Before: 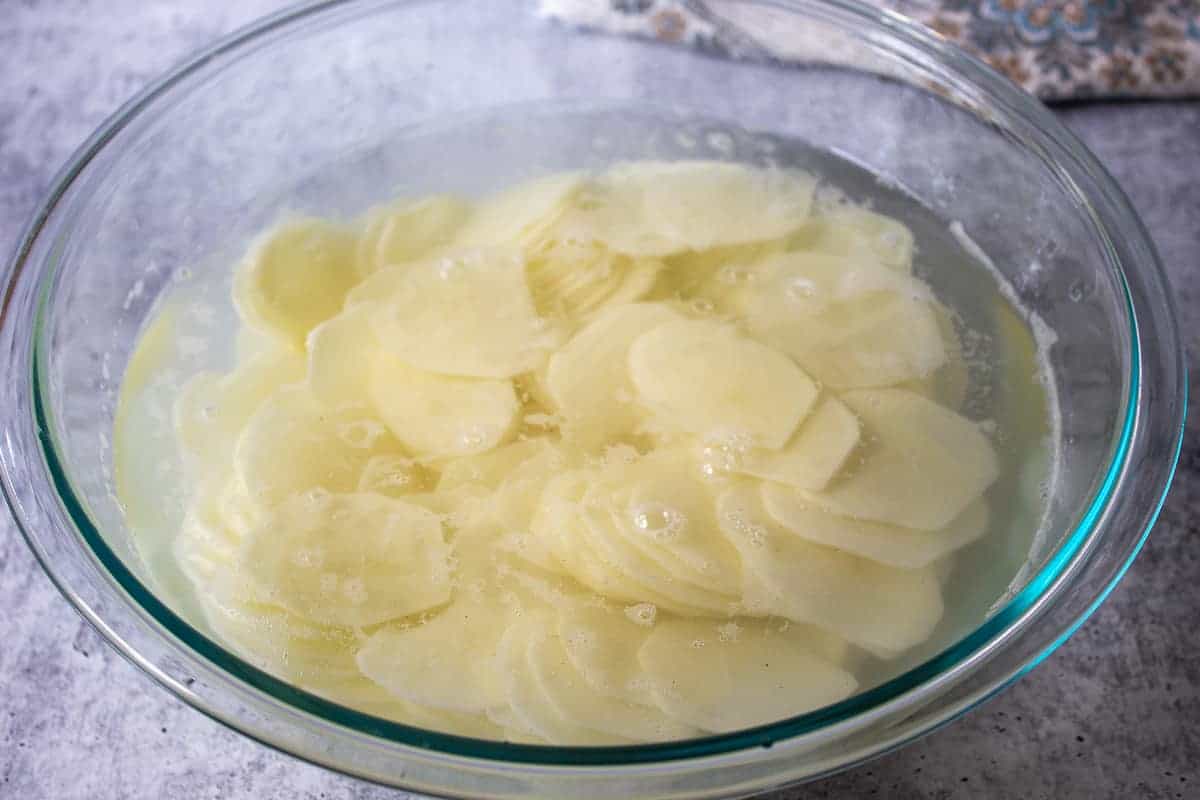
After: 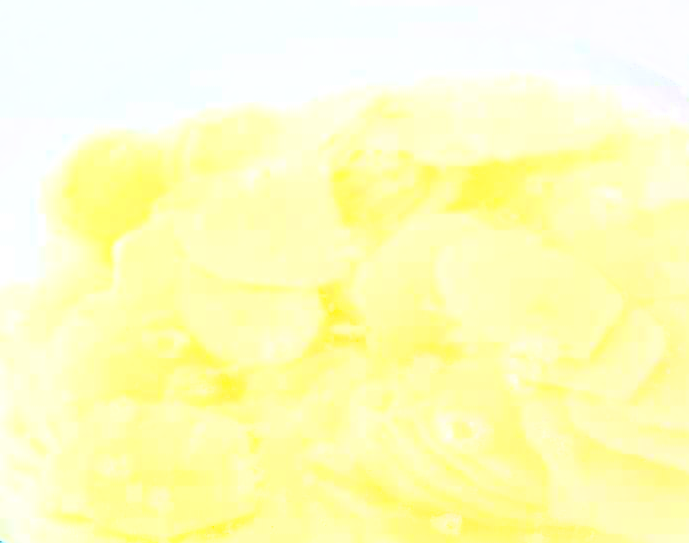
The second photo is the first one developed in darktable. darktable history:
sharpen: on, module defaults
base curve: curves: ch0 [(0, 0) (0.026, 0.03) (0.109, 0.232) (0.351, 0.748) (0.669, 0.968) (1, 1)]
contrast brightness saturation: contrast 0.413, brightness 0.109, saturation 0.209
crop: left 16.244%, top 11.255%, right 26.257%, bottom 20.827%
exposure: black level correction 0, exposure 1.702 EV, compensate exposure bias true, compensate highlight preservation false
